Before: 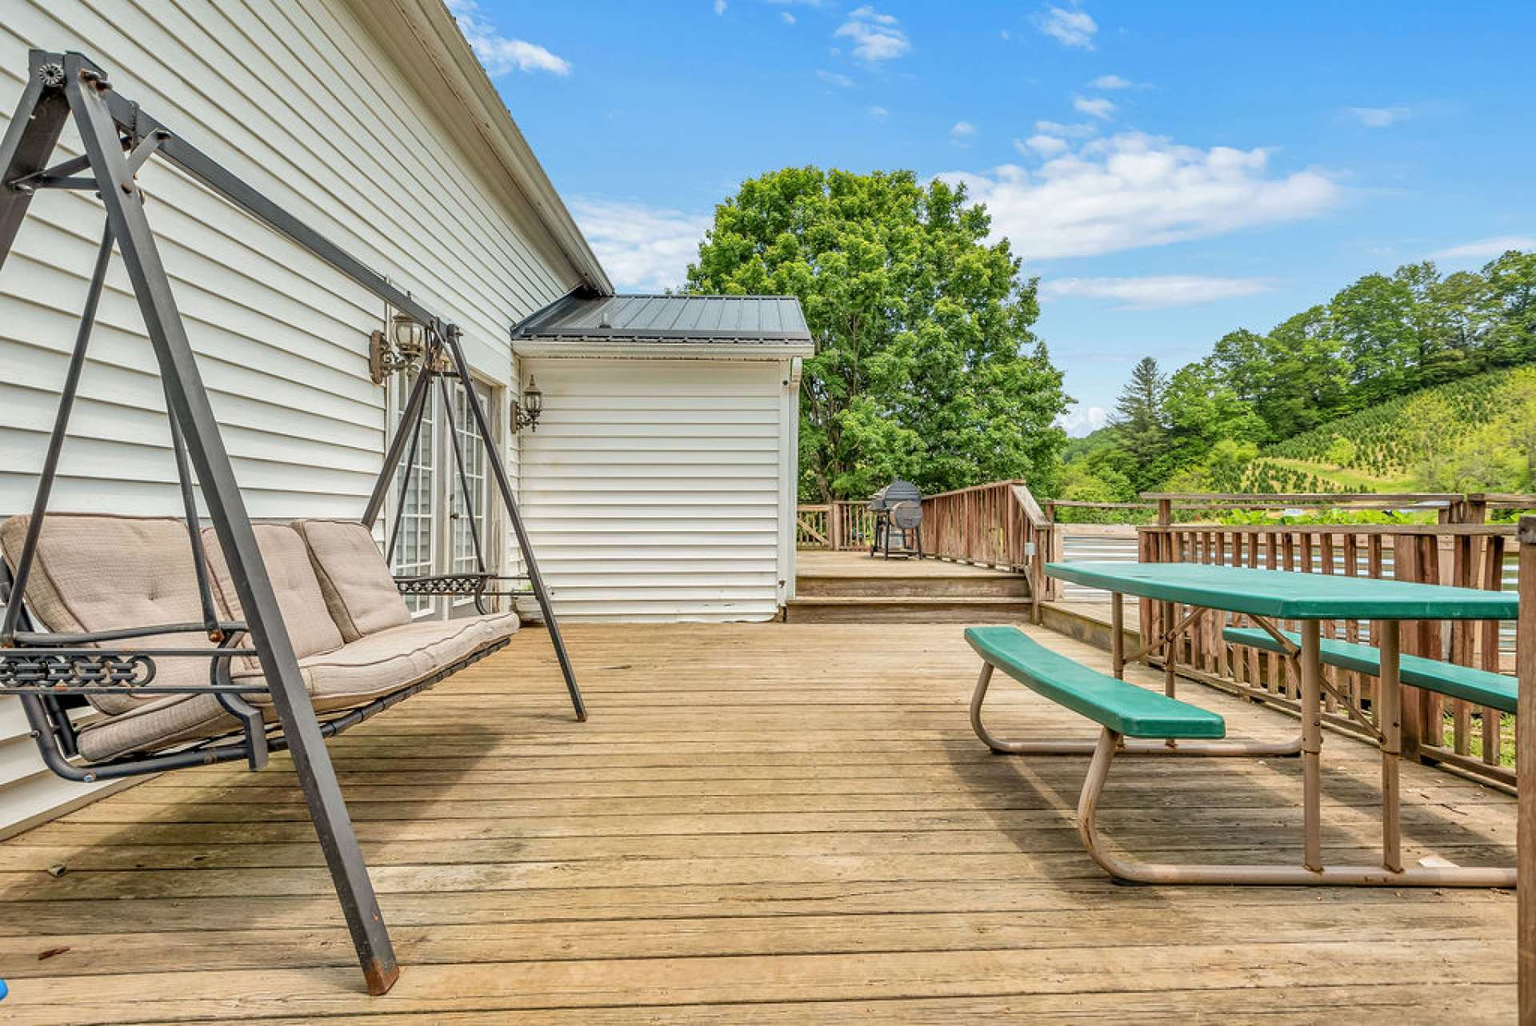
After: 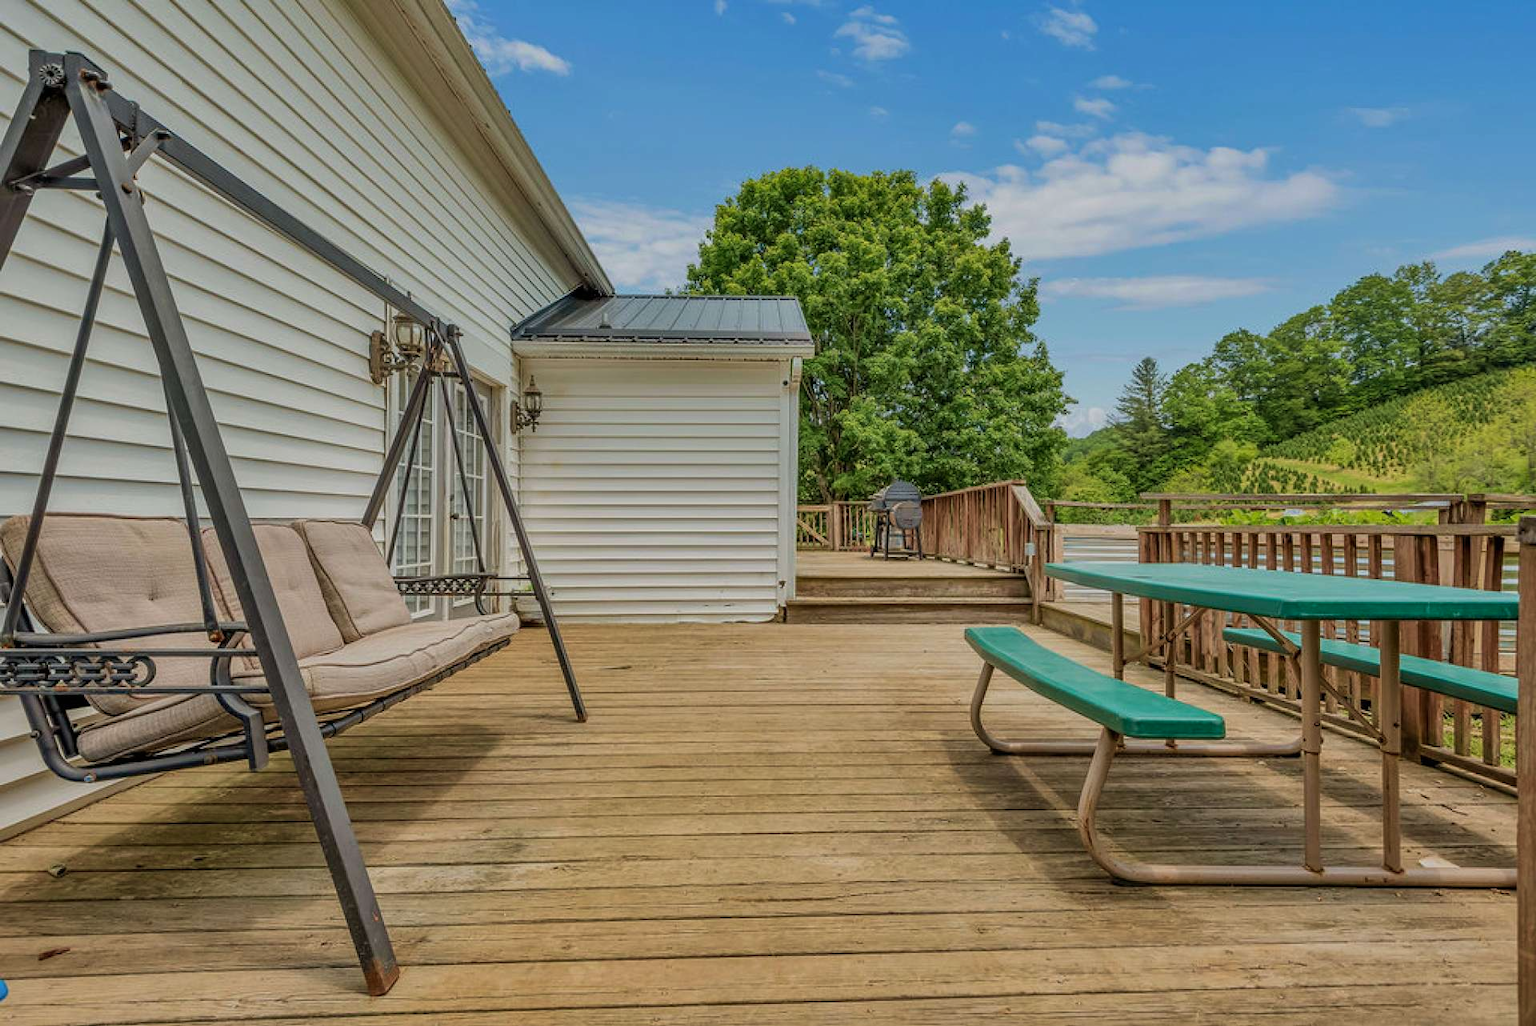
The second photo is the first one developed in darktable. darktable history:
exposure: black level correction 0, exposure -0.721 EV, compensate highlight preservation false
velvia: on, module defaults
